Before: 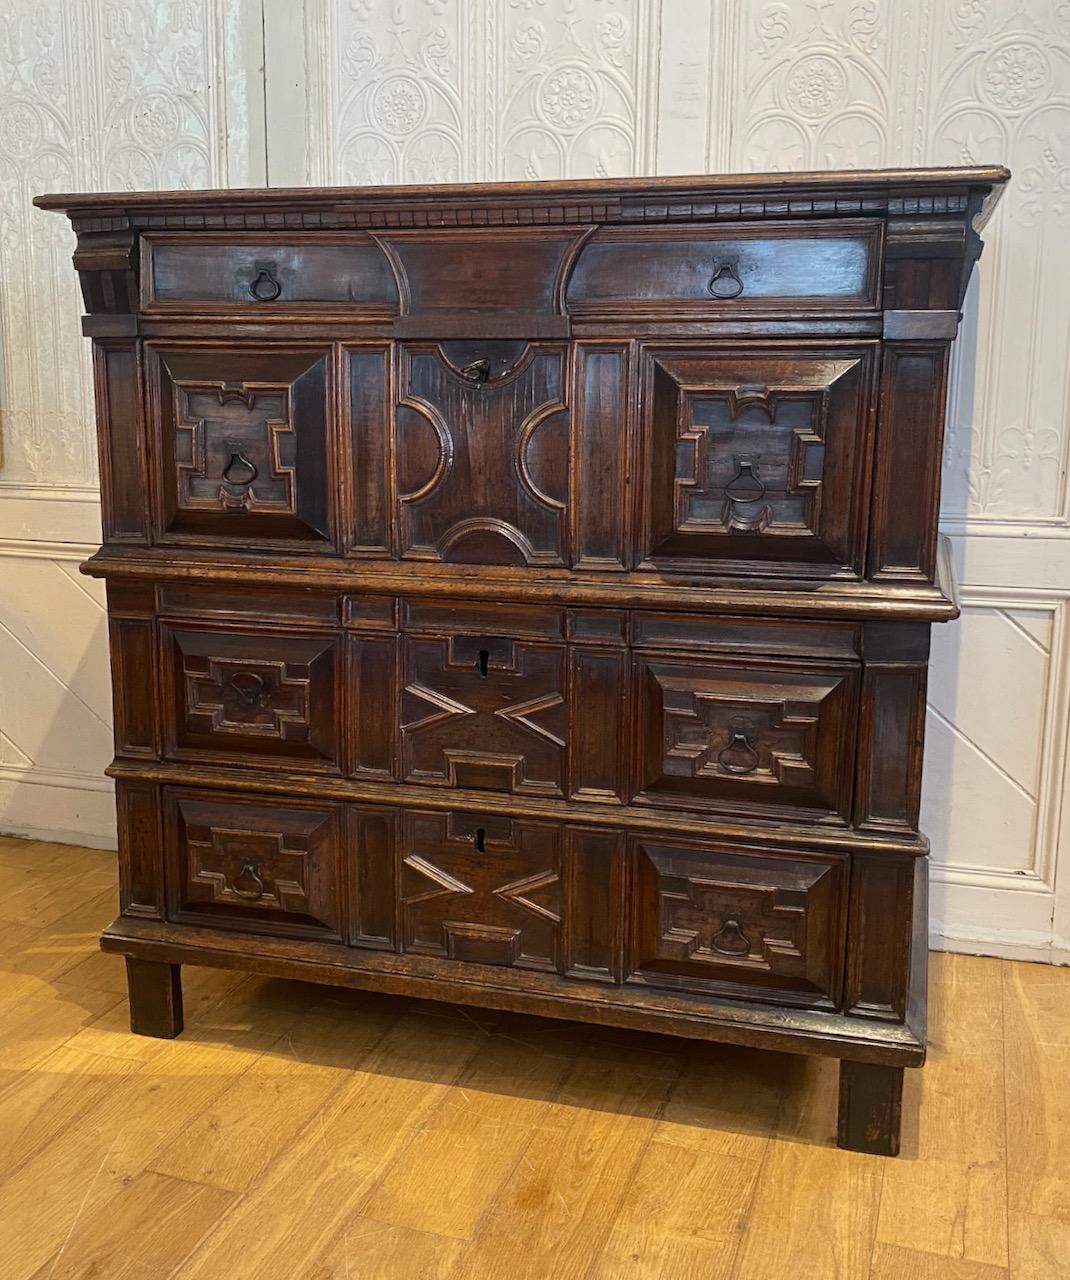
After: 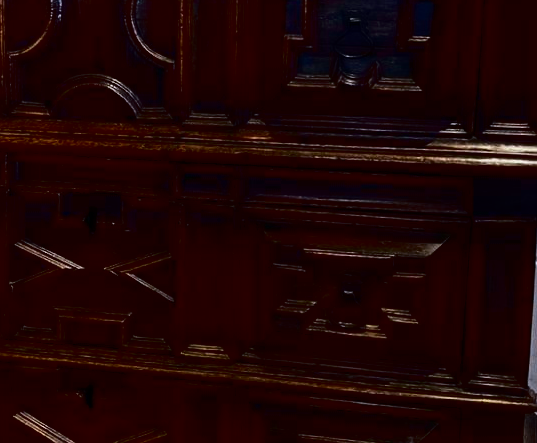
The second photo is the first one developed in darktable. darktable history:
crop: left 36.607%, top 34.735%, right 13.146%, bottom 30.611%
fill light: exposure -2 EV, width 8.6
contrast brightness saturation: contrast 0.09, brightness -0.59, saturation 0.17
color calibration: illuminant as shot in camera, x 0.358, y 0.373, temperature 4628.91 K
